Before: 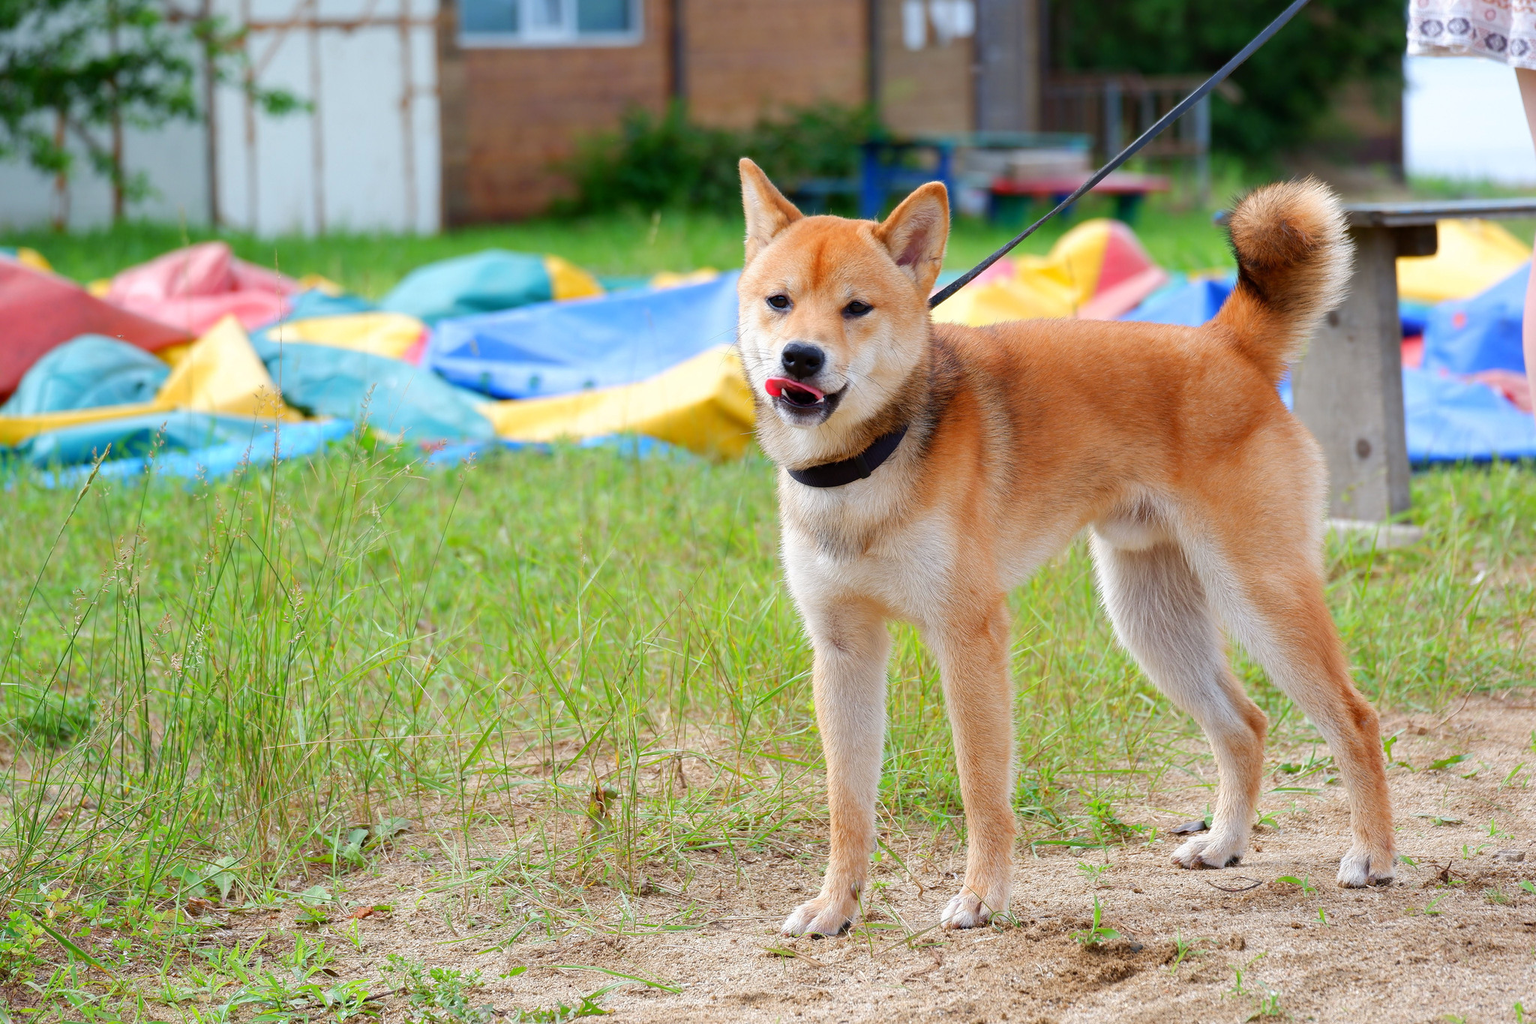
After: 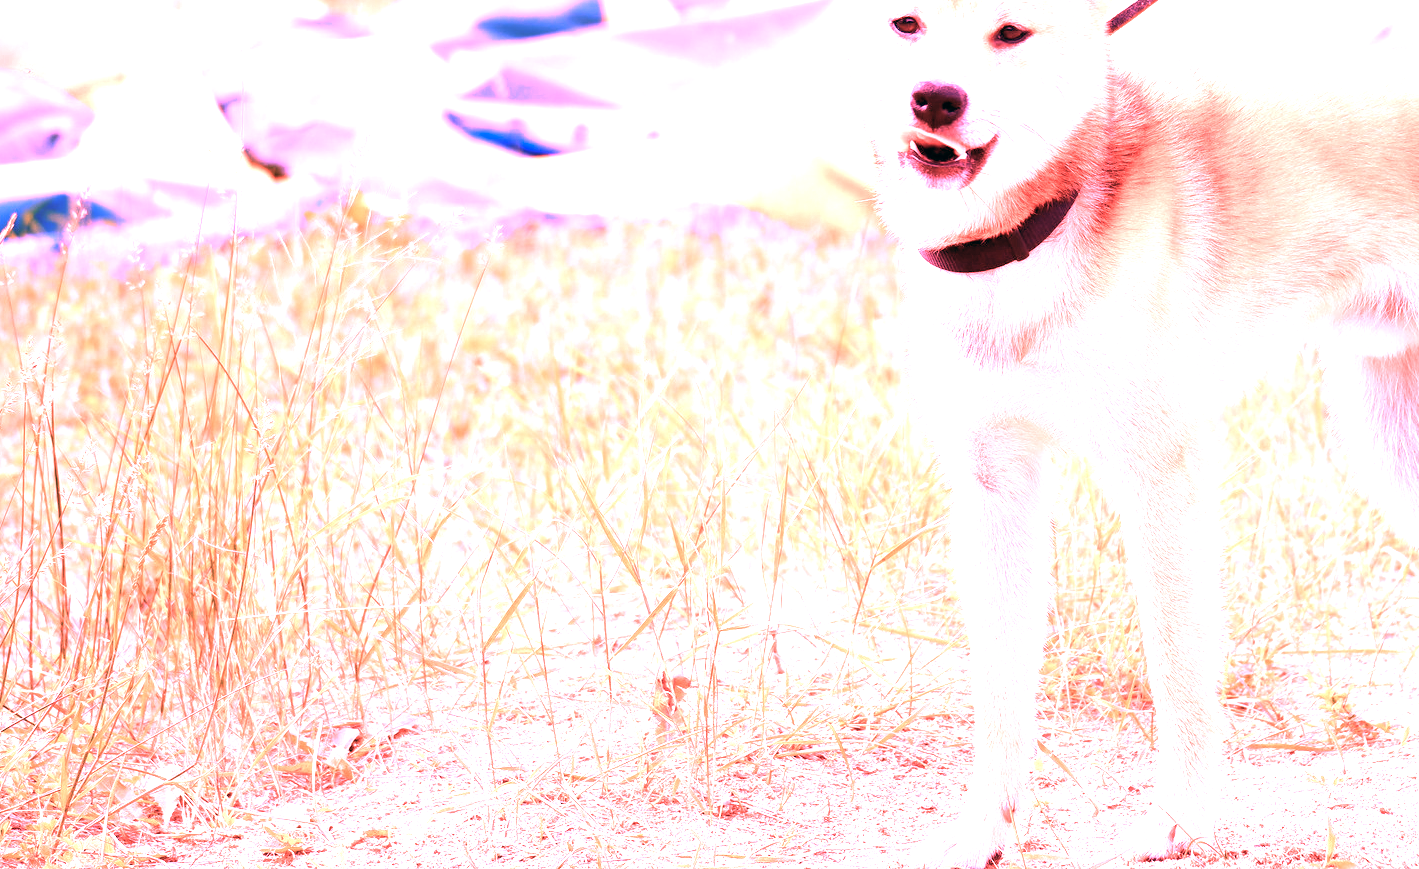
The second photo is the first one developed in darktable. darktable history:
white balance: red 4.26, blue 1.802
crop: left 6.488%, top 27.668%, right 24.183%, bottom 8.656%
color balance: lift [1, 0.994, 1.002, 1.006], gamma [0.957, 1.081, 1.016, 0.919], gain [0.97, 0.972, 1.01, 1.028], input saturation 91.06%, output saturation 79.8%
